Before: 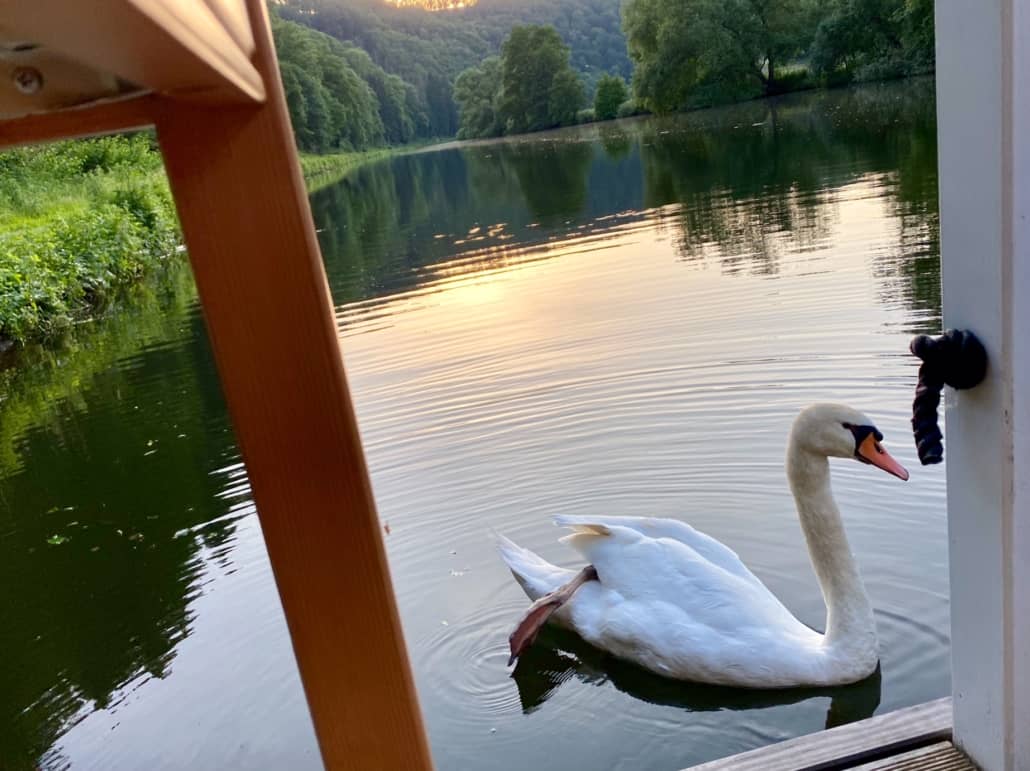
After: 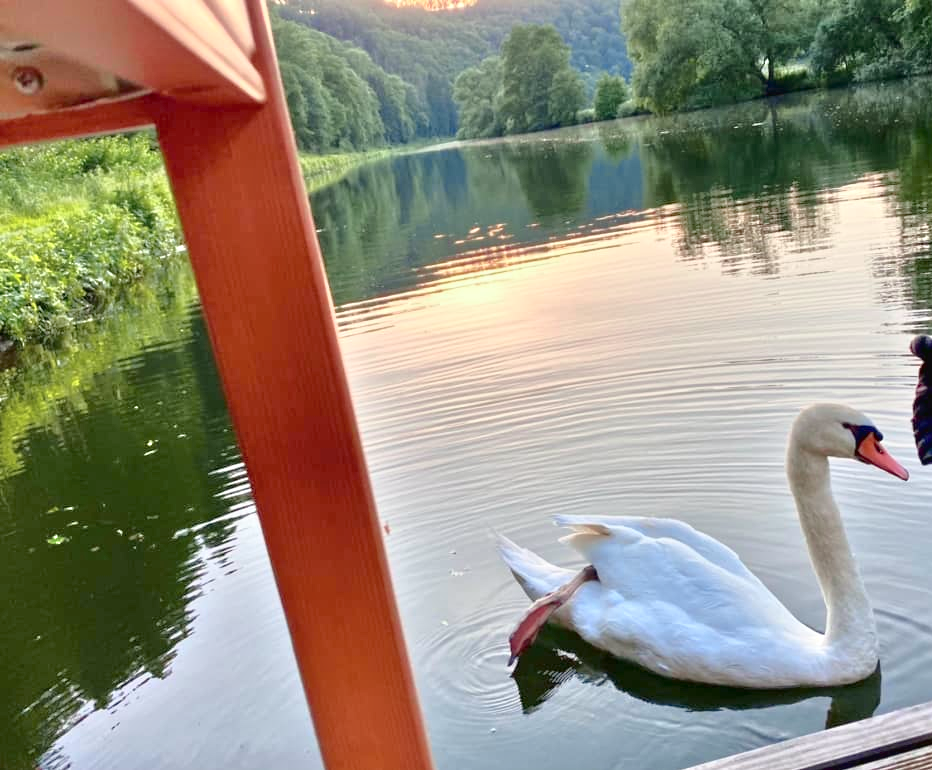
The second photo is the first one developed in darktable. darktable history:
tone equalizer: -8 EV 2 EV, -7 EV 2 EV, -6 EV 2 EV, -5 EV 2 EV, -4 EV 2 EV, -3 EV 1.5 EV, -2 EV 1 EV, -1 EV 0.5 EV
crop: right 9.509%, bottom 0.031%
white balance: emerald 1
tone curve: curves: ch0 [(0, 0.021) (0.059, 0.053) (0.212, 0.18) (0.337, 0.304) (0.495, 0.505) (0.725, 0.731) (0.89, 0.919) (1, 1)]; ch1 [(0, 0) (0.094, 0.081) (0.285, 0.299) (0.413, 0.43) (0.479, 0.475) (0.54, 0.55) (0.615, 0.65) (0.683, 0.688) (1, 1)]; ch2 [(0, 0) (0.257, 0.217) (0.434, 0.434) (0.498, 0.507) (0.599, 0.578) (1, 1)], color space Lab, independent channels, preserve colors none
